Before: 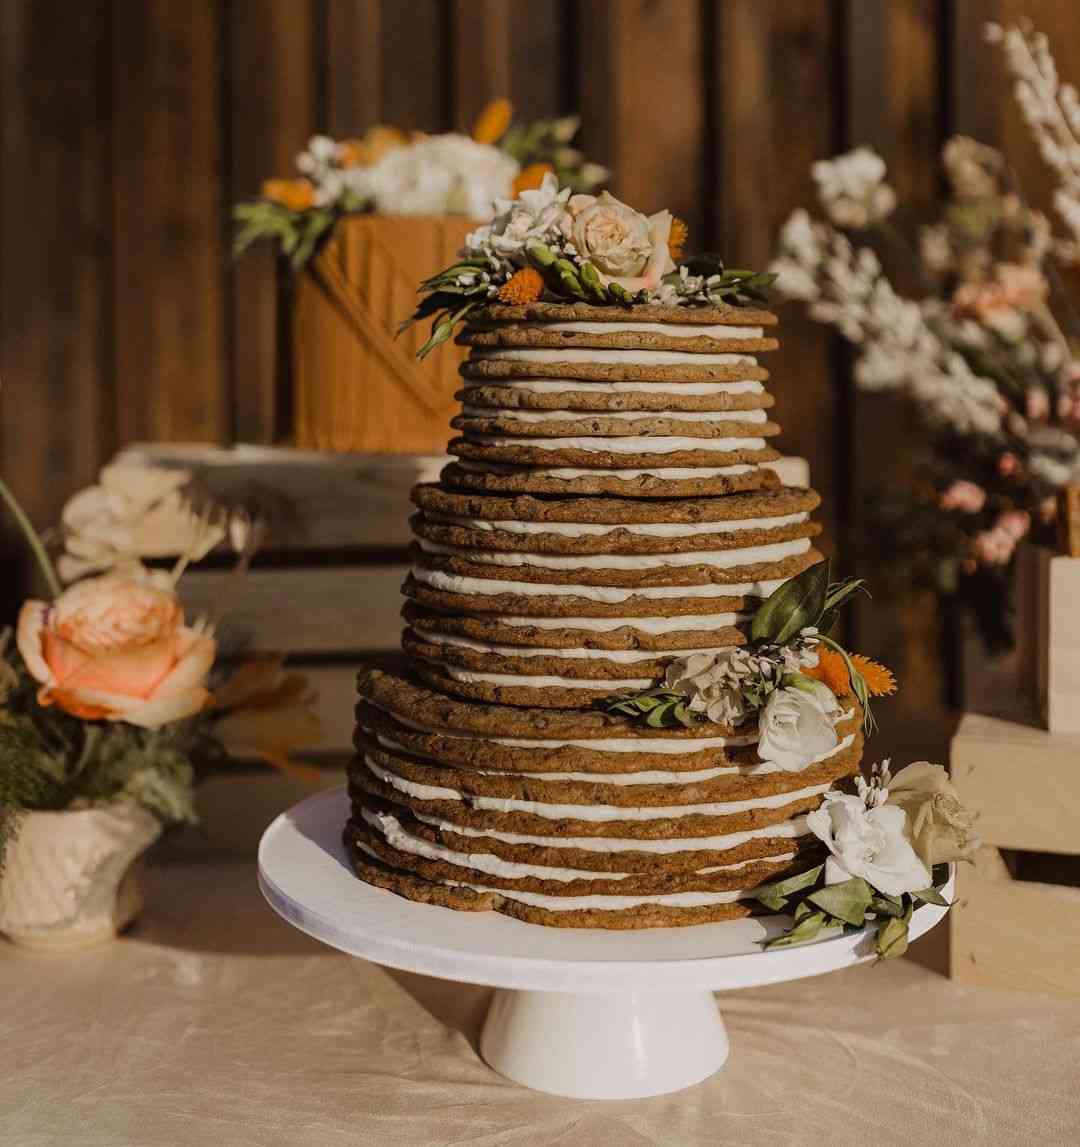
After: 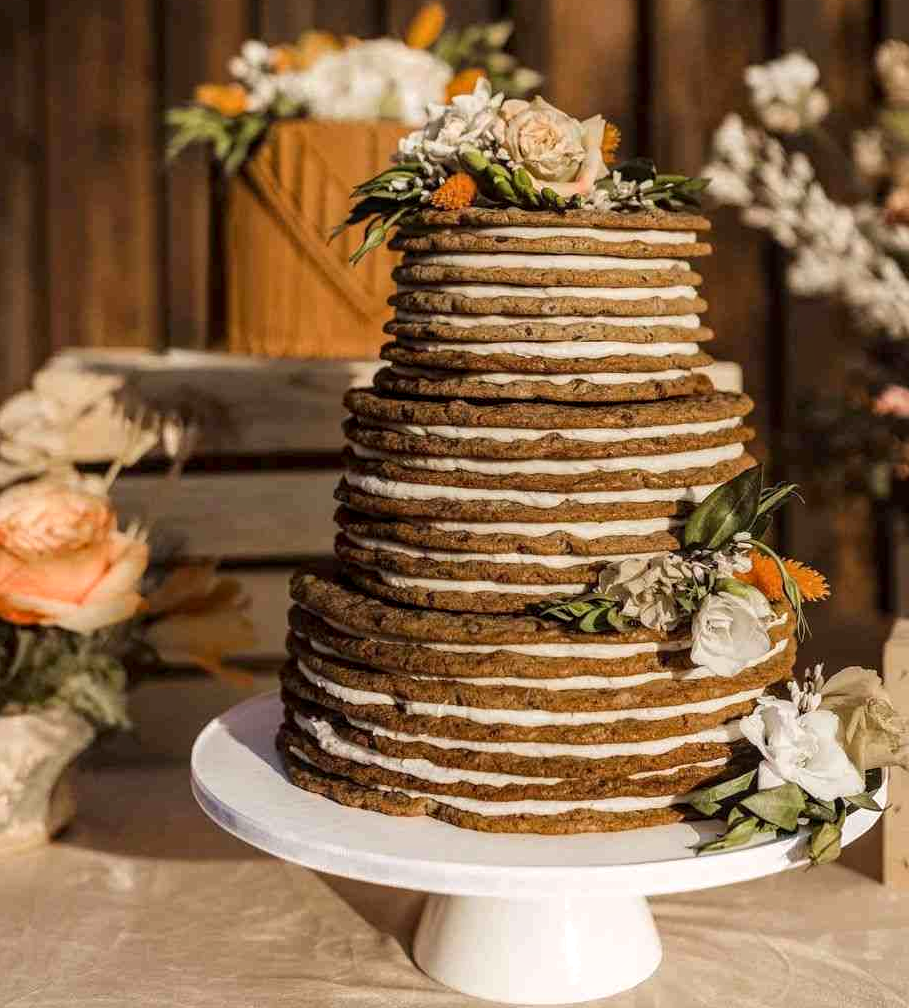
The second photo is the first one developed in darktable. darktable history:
crop: left 6.252%, top 8.363%, right 9.539%, bottom 3.686%
exposure: black level correction 0.001, exposure 0.499 EV, compensate highlight preservation false
local contrast: on, module defaults
